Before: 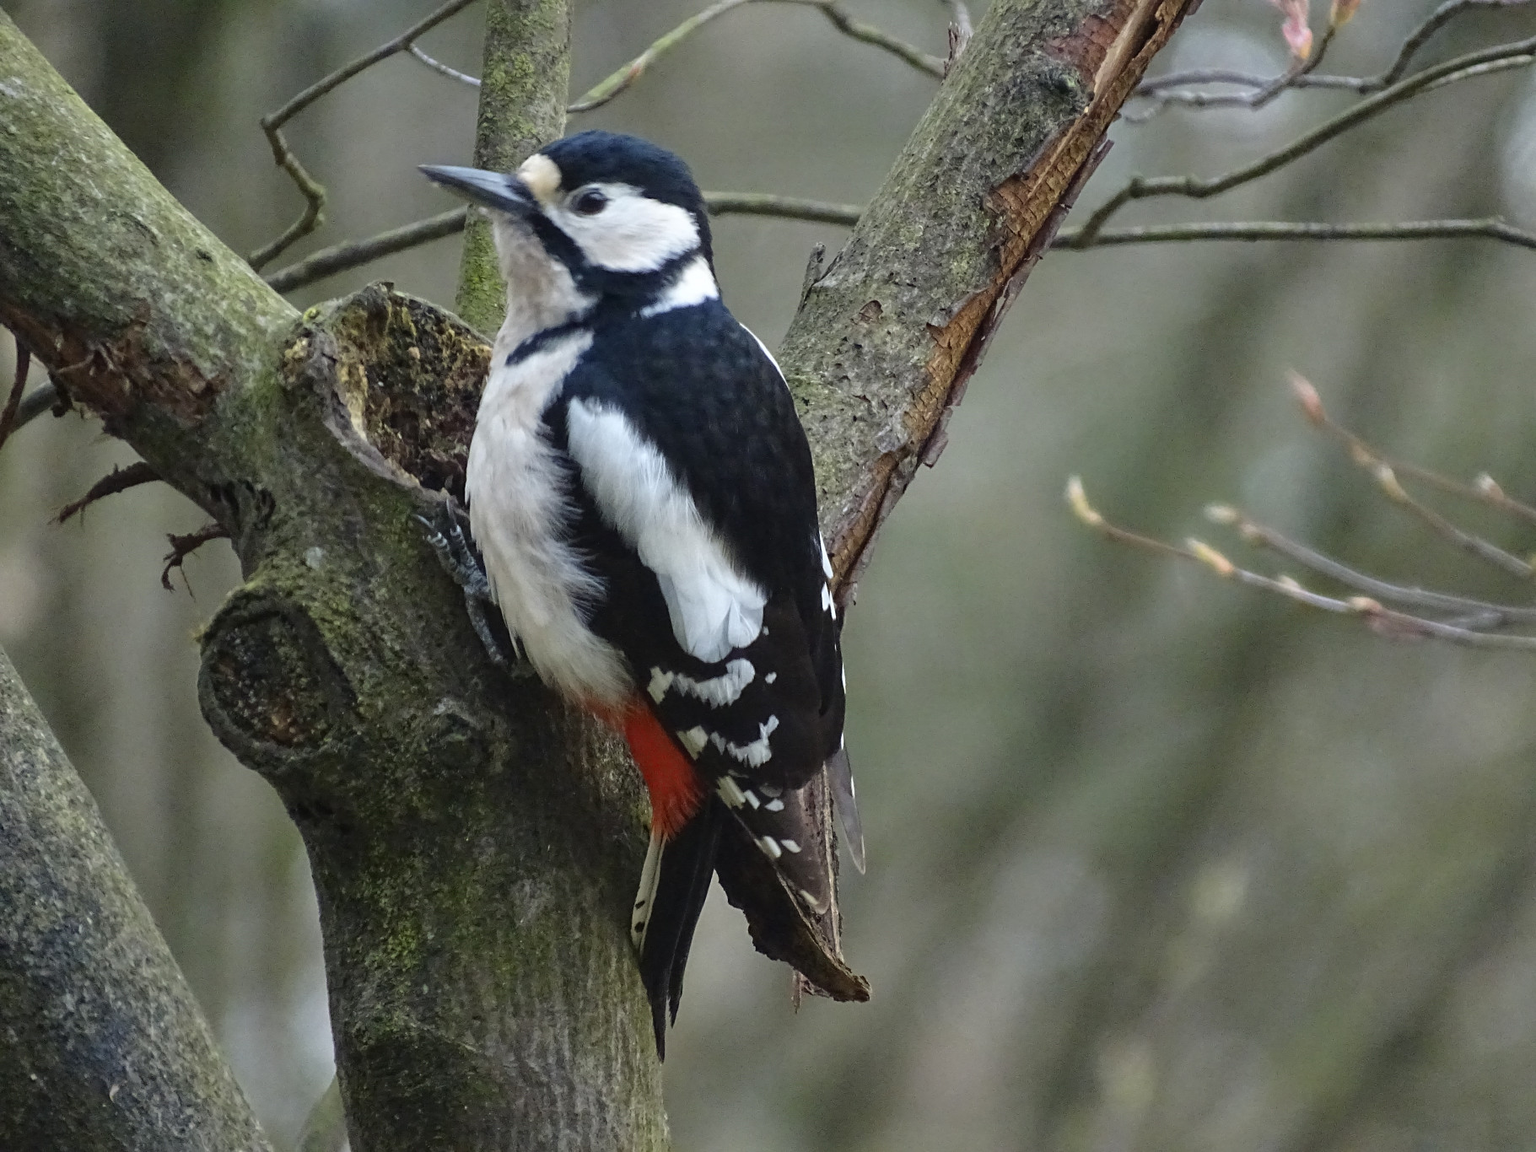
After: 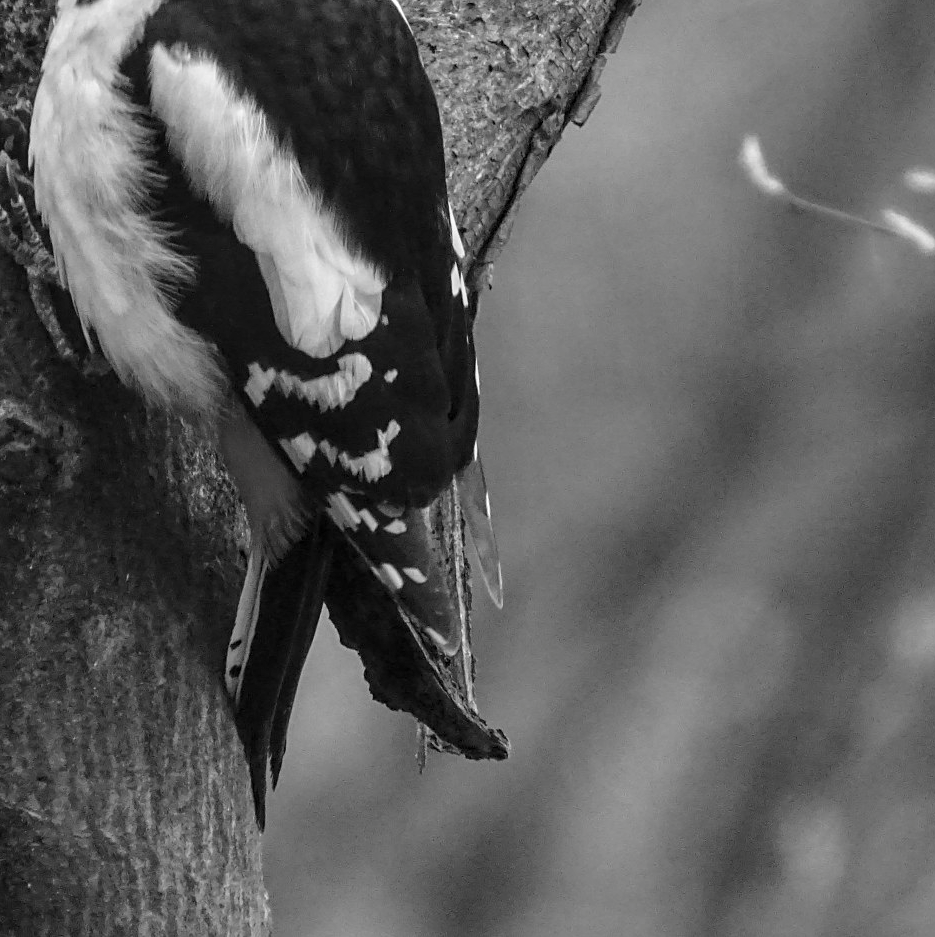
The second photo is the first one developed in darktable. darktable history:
crop and rotate: left 28.773%, top 31.37%, right 19.856%
contrast brightness saturation: saturation -0.986
local contrast: detail 130%
